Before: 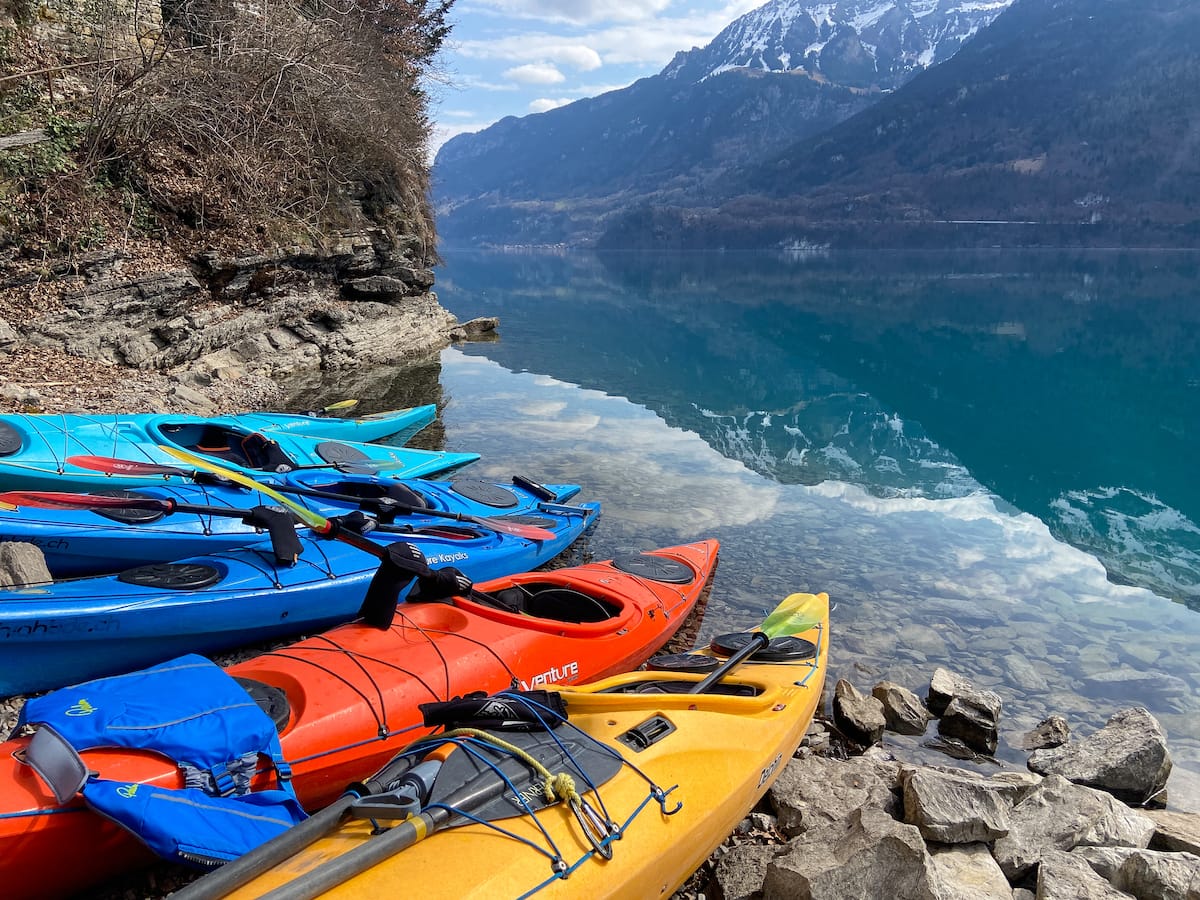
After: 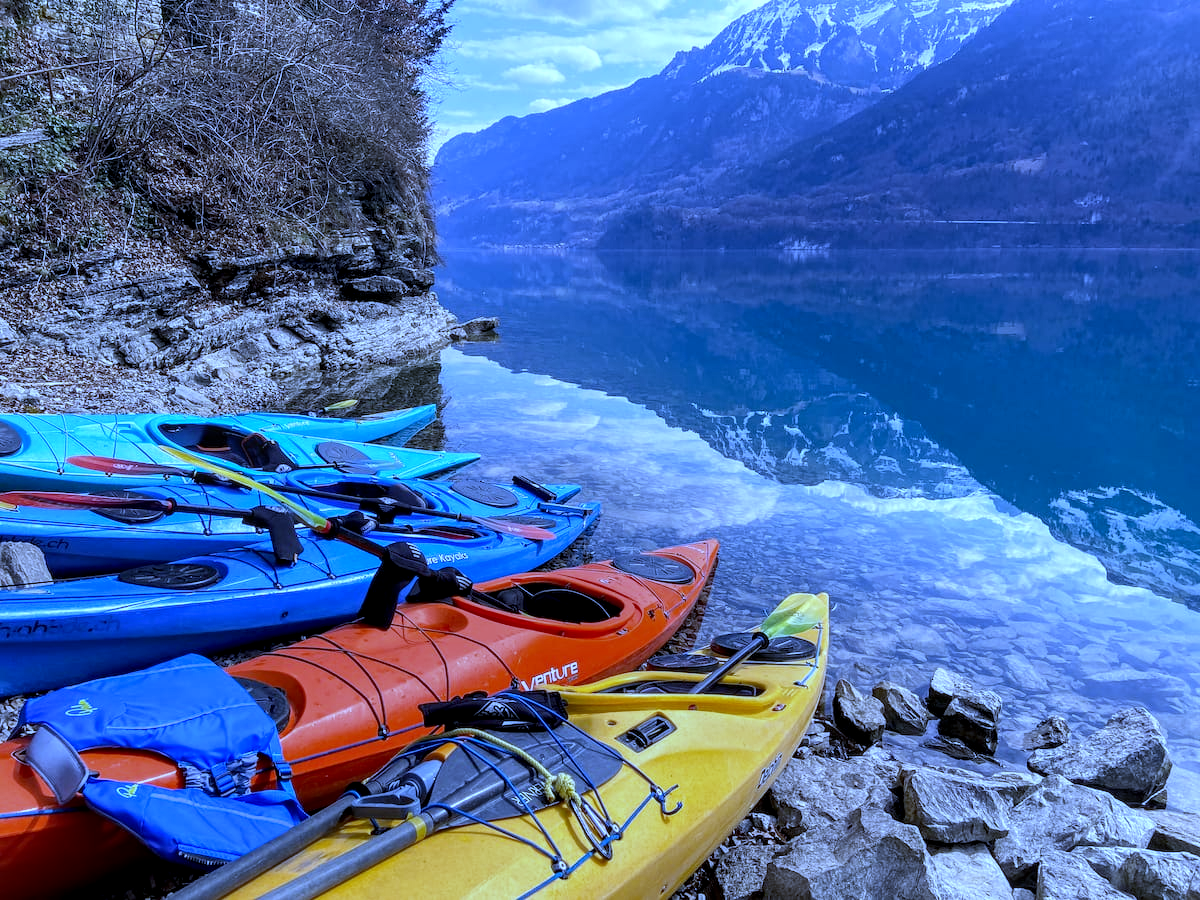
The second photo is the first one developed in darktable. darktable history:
white balance: red 0.766, blue 1.537
local contrast: detail 130%
